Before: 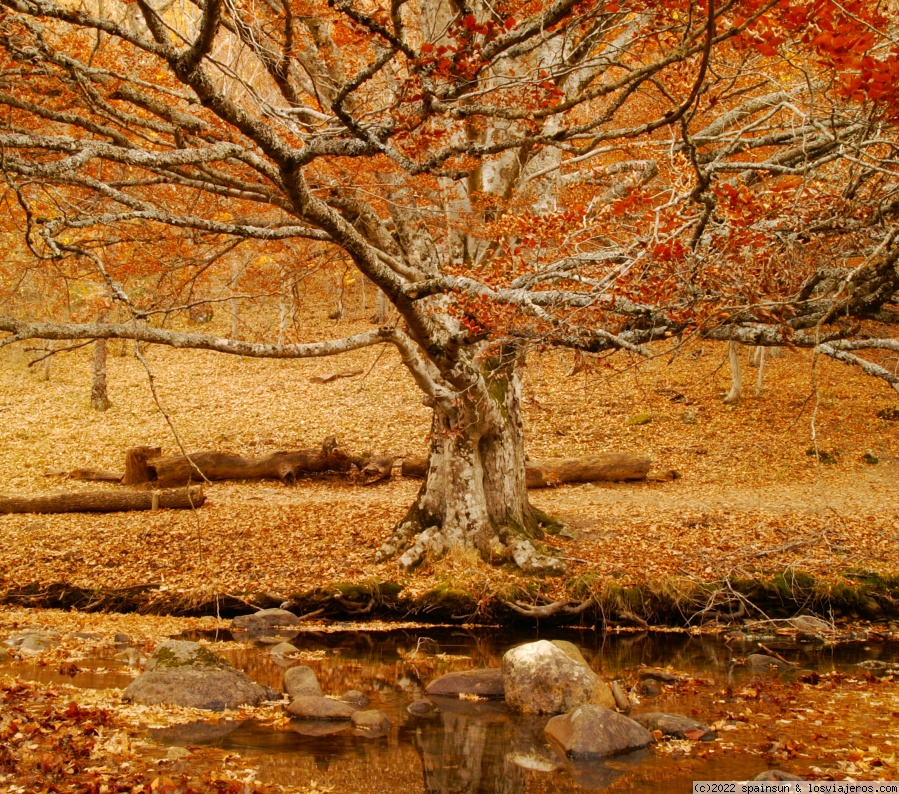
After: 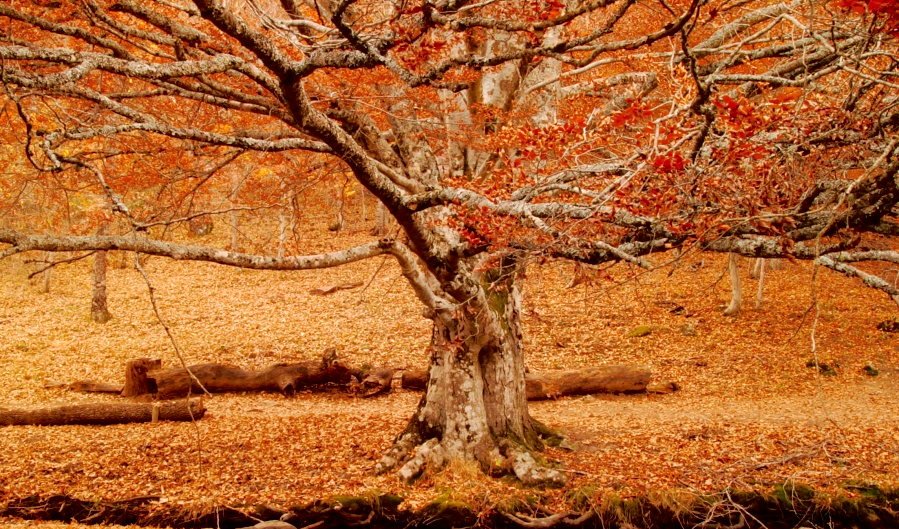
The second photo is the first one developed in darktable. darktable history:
crop: top 11.166%, bottom 22.168%
tone curve: curves: ch0 [(0, 0) (0.126, 0.061) (0.362, 0.382) (0.498, 0.498) (0.706, 0.712) (1, 1)]; ch1 [(0, 0) (0.5, 0.505) (0.55, 0.578) (1, 1)]; ch2 [(0, 0) (0.44, 0.424) (0.489, 0.483) (0.537, 0.538) (1, 1)], color space Lab, independent channels, preserve colors none
